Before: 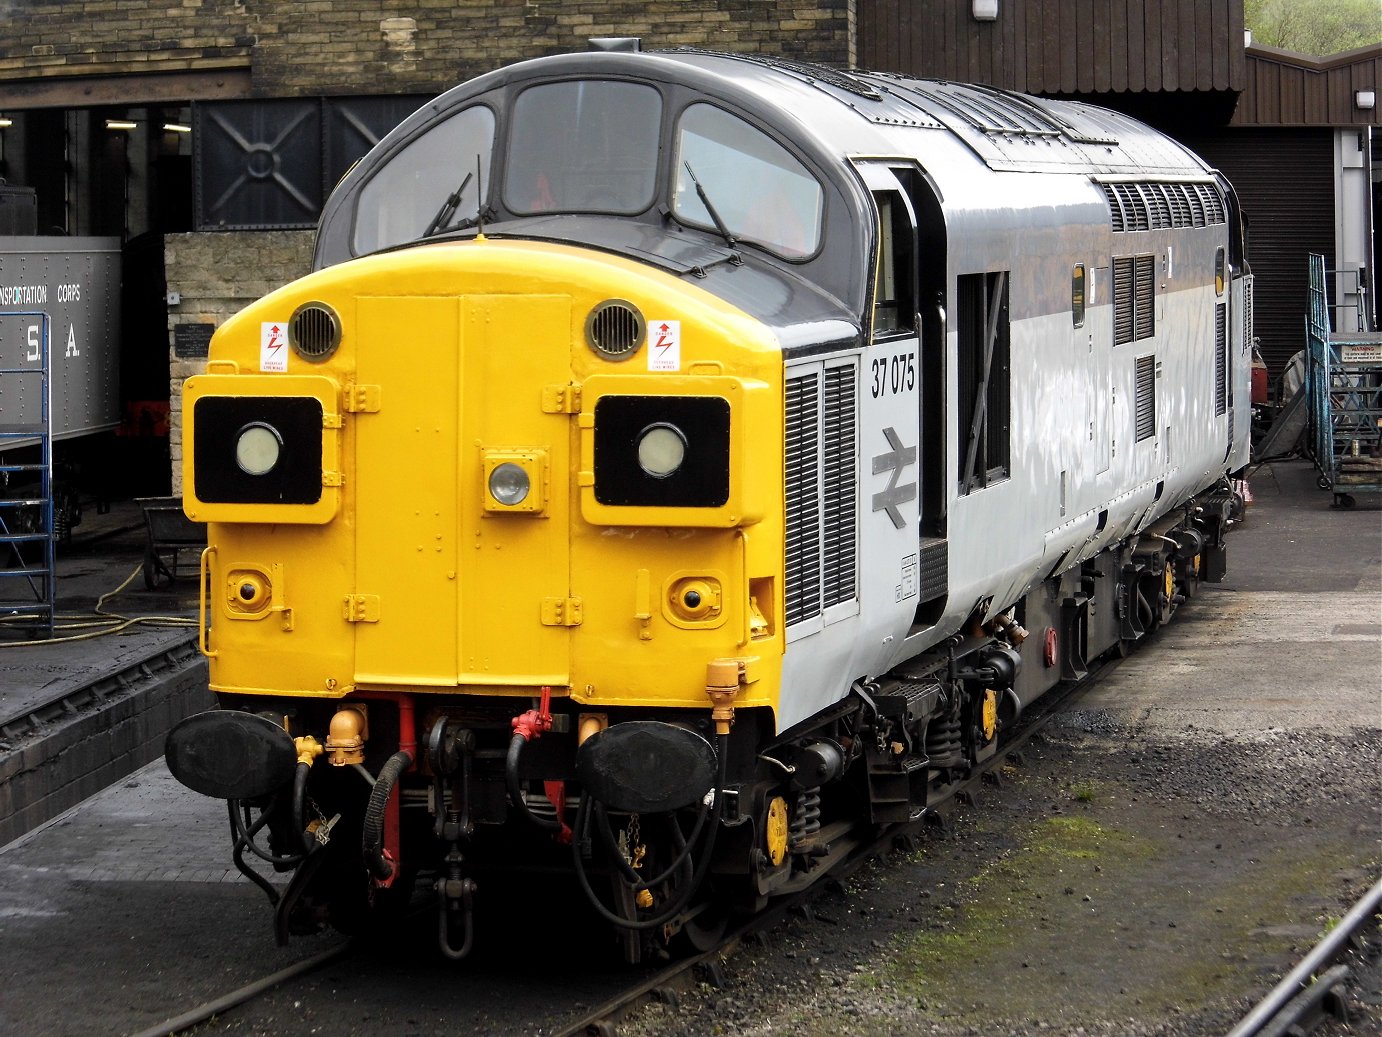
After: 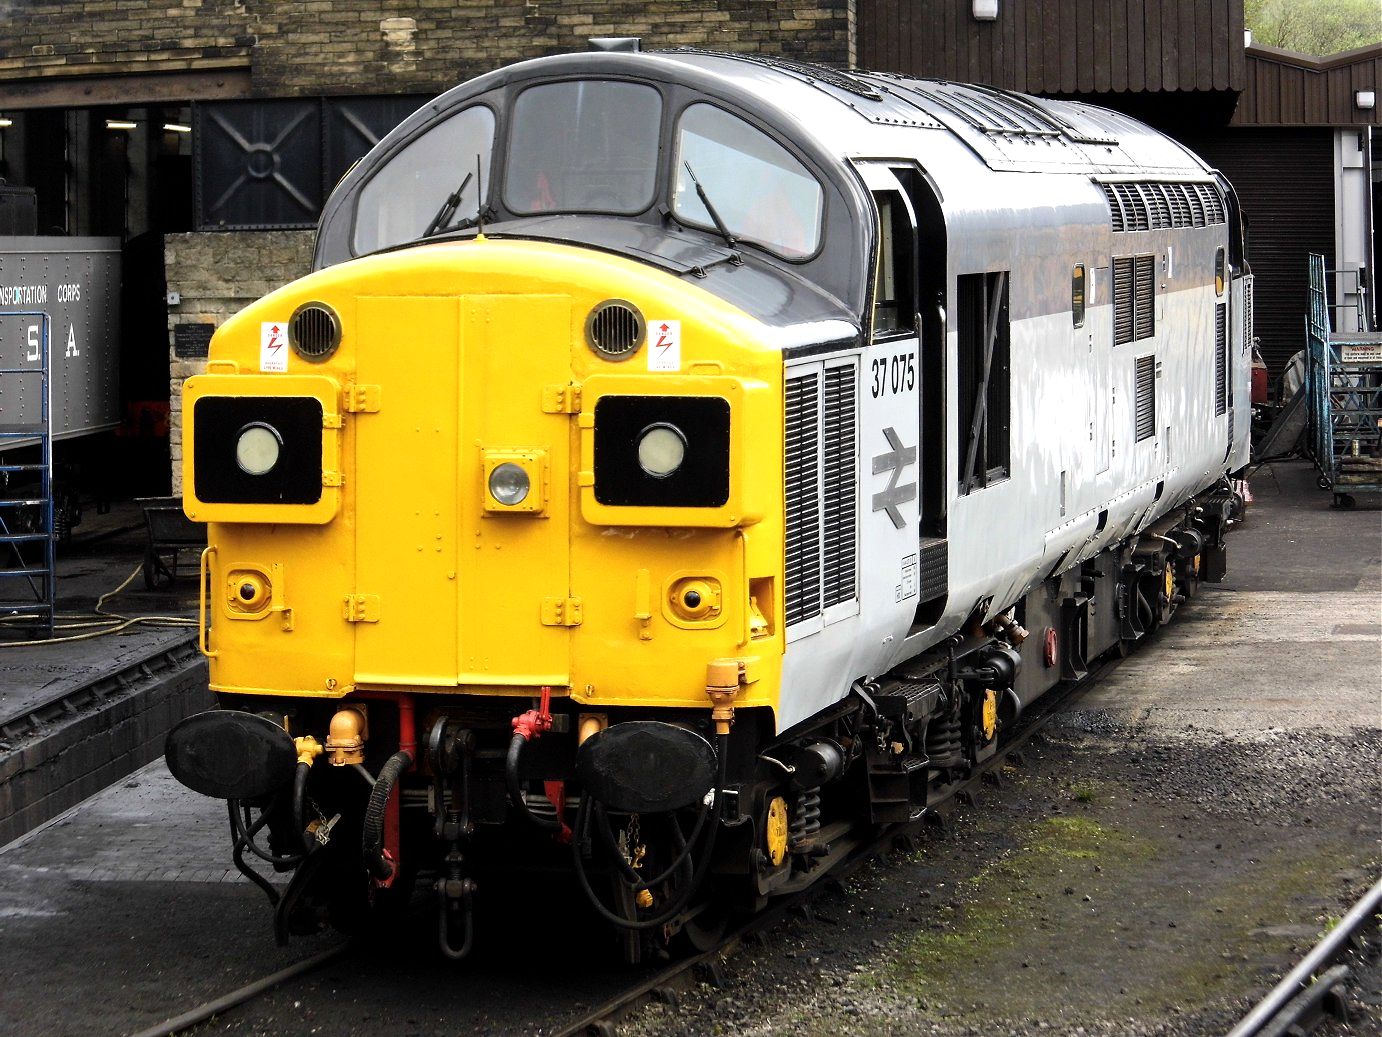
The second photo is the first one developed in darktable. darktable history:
tone equalizer: -8 EV -0.453 EV, -7 EV -0.427 EV, -6 EV -0.368 EV, -5 EV -0.202 EV, -3 EV 0.248 EV, -2 EV 0.342 EV, -1 EV 0.371 EV, +0 EV 0.444 EV, edges refinement/feathering 500, mask exposure compensation -1.57 EV, preserve details no
